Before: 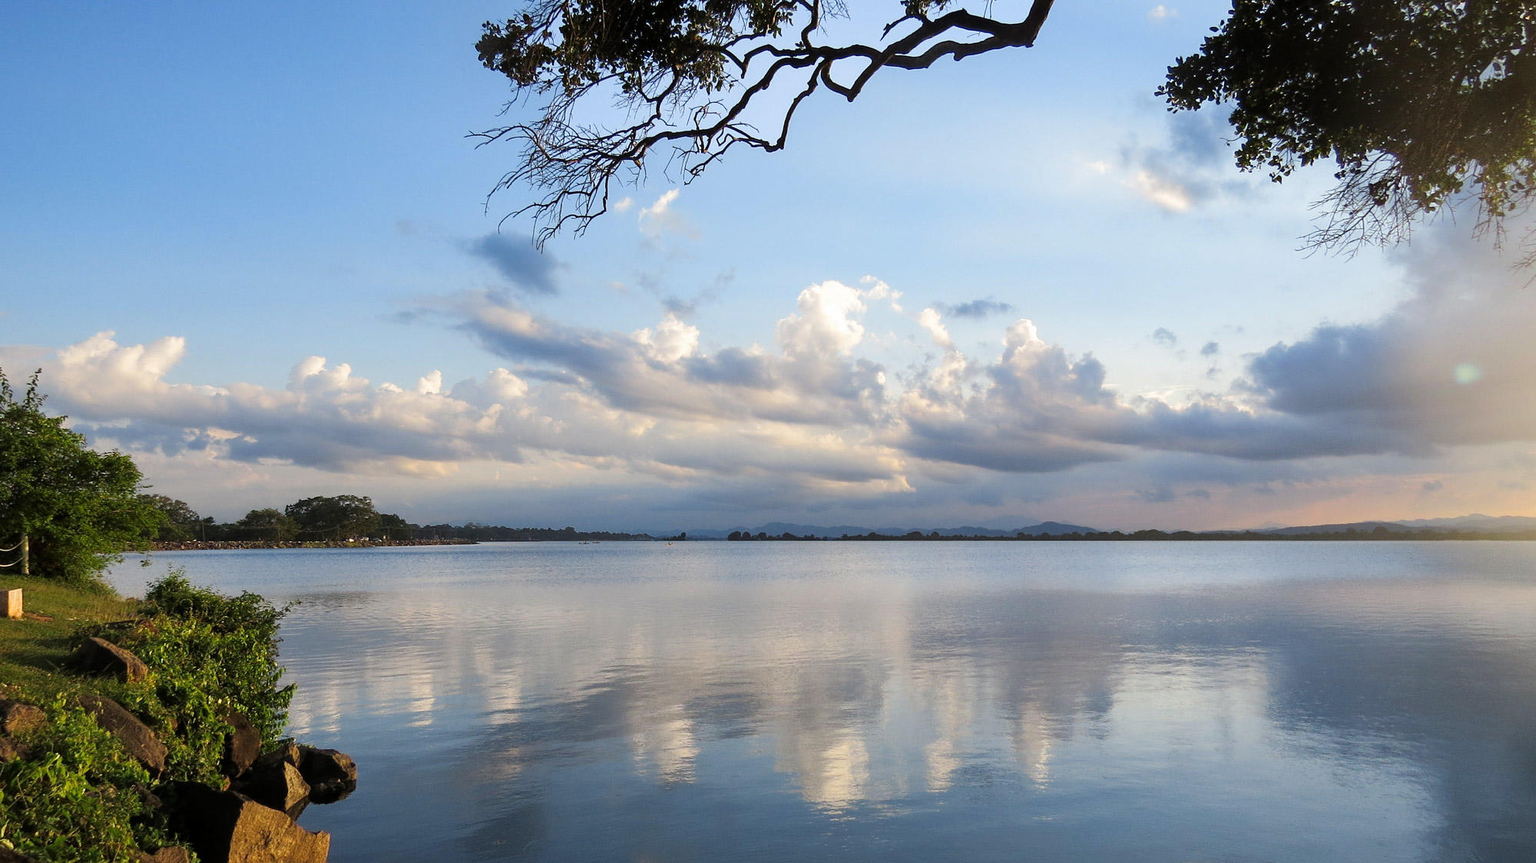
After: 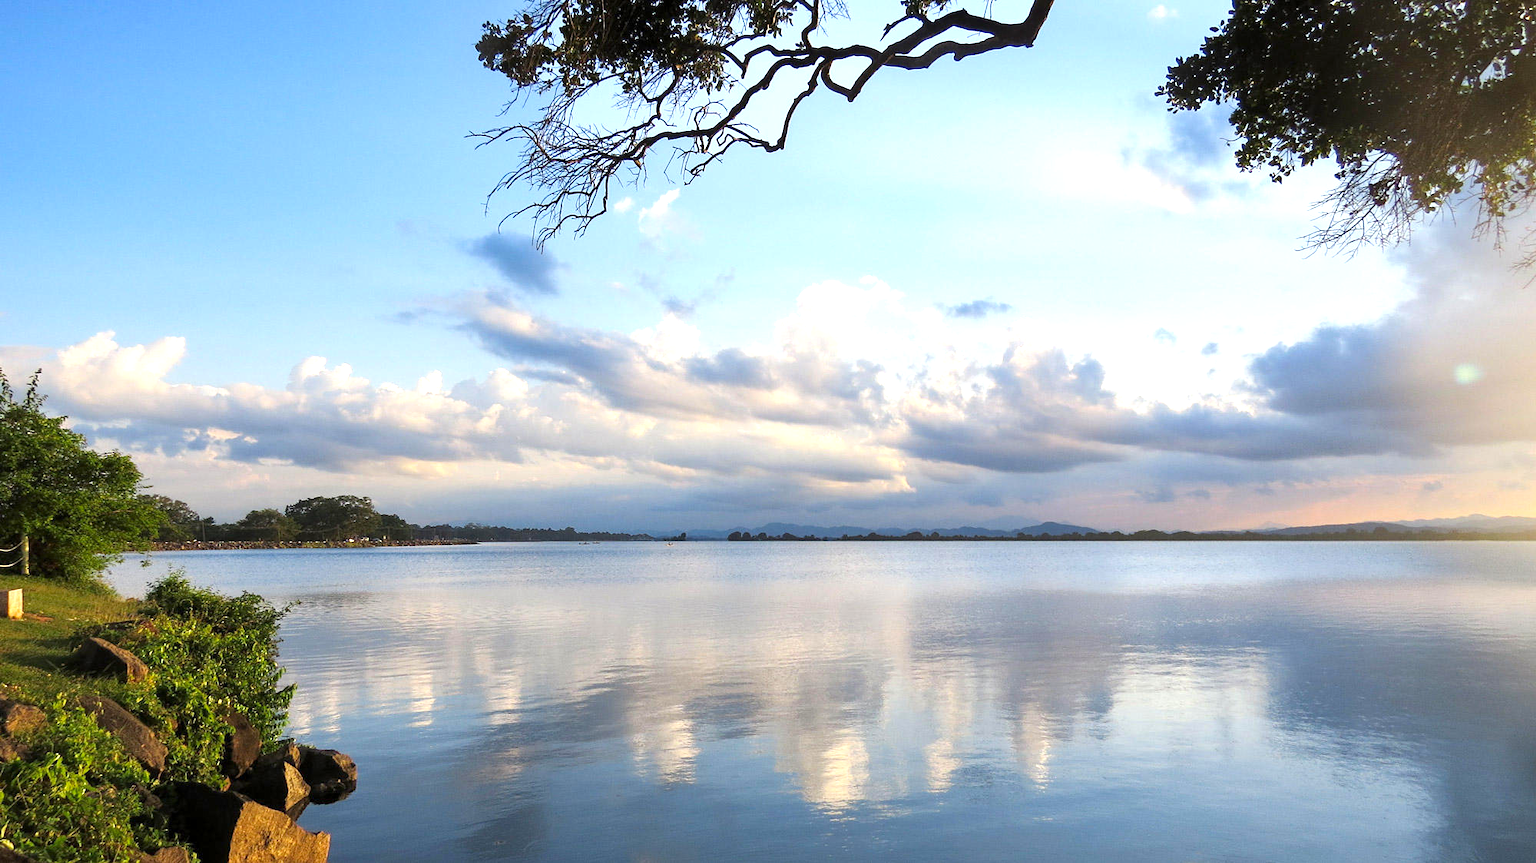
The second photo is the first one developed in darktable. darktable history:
shadows and highlights: radius 121.13, shadows 21.4, white point adjustment -9.72, highlights -14.39, soften with gaussian
exposure: exposure 1 EV, compensate highlight preservation false
